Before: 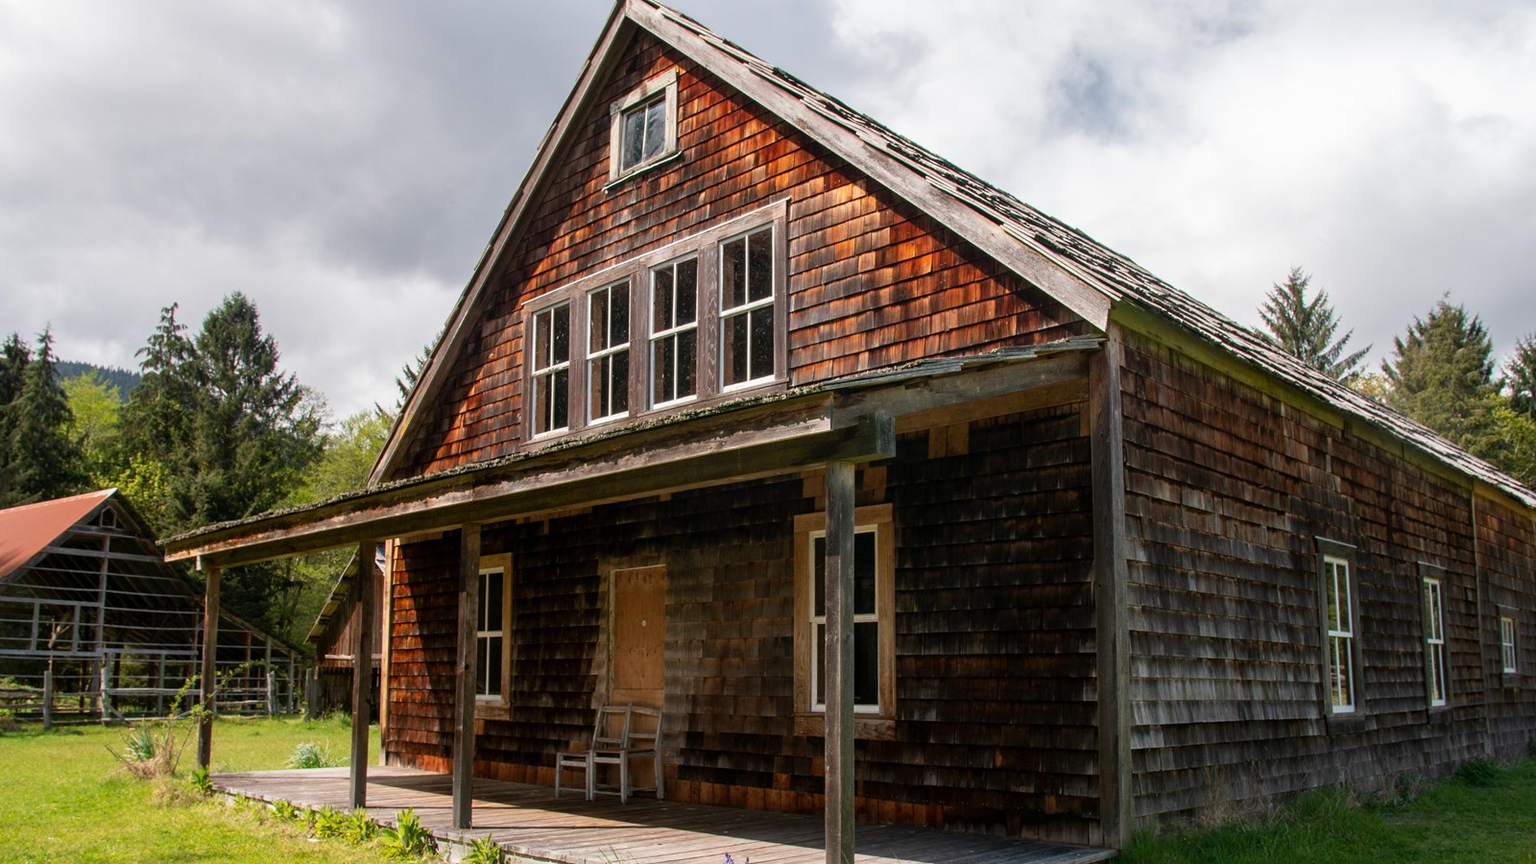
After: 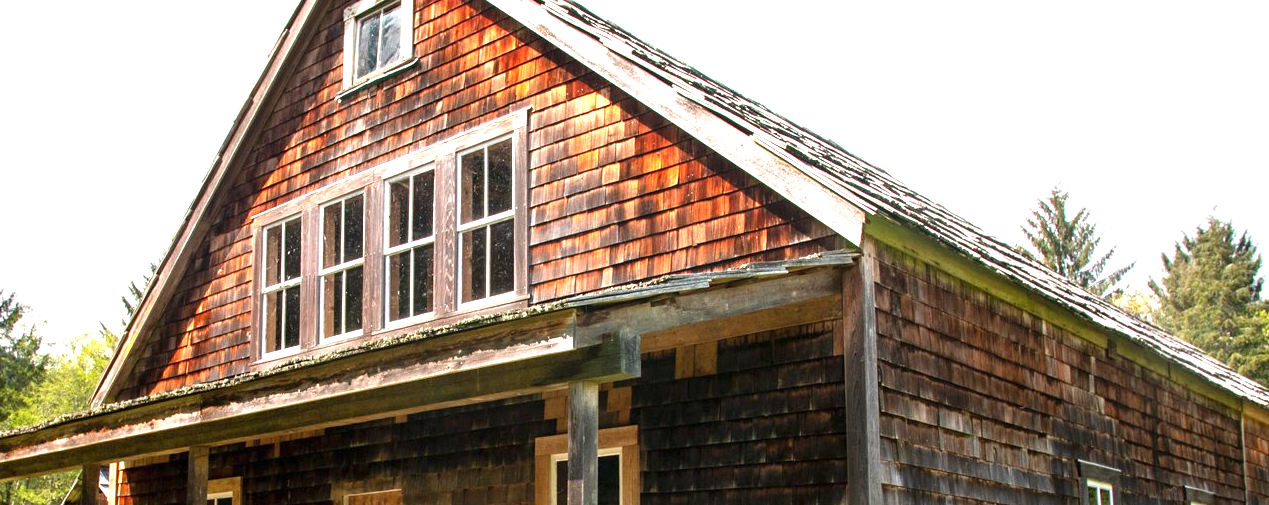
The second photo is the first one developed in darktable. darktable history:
crop: left 18.262%, top 11.101%, right 2.402%, bottom 32.761%
exposure: black level correction 0, exposure 1.439 EV, compensate exposure bias true, compensate highlight preservation false
